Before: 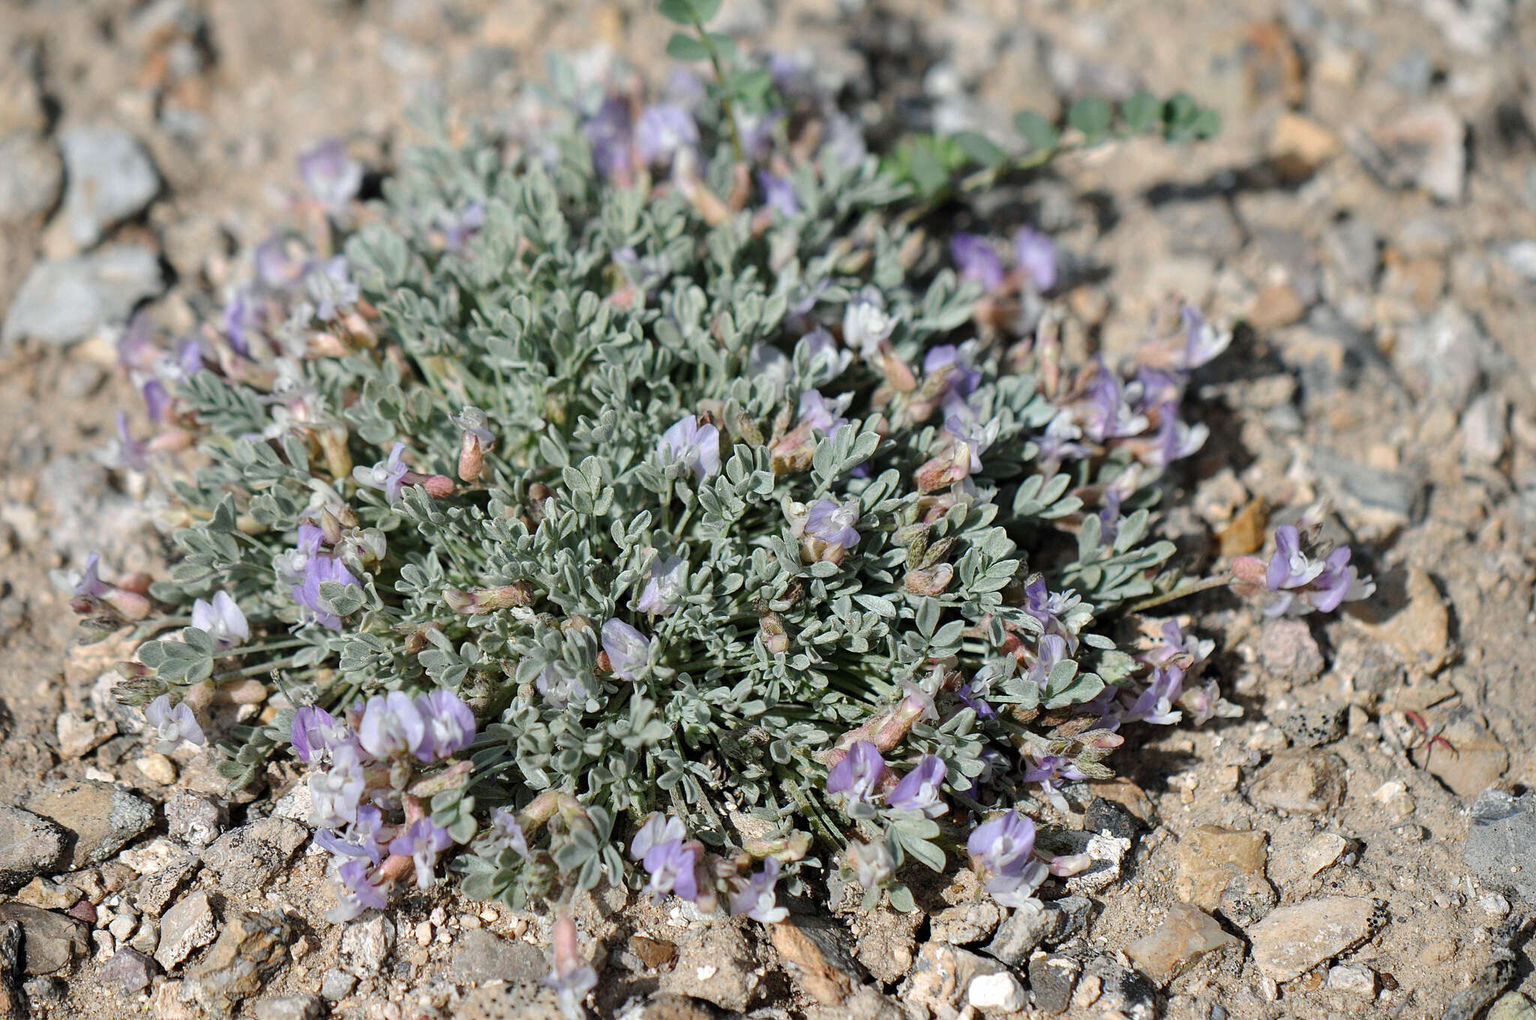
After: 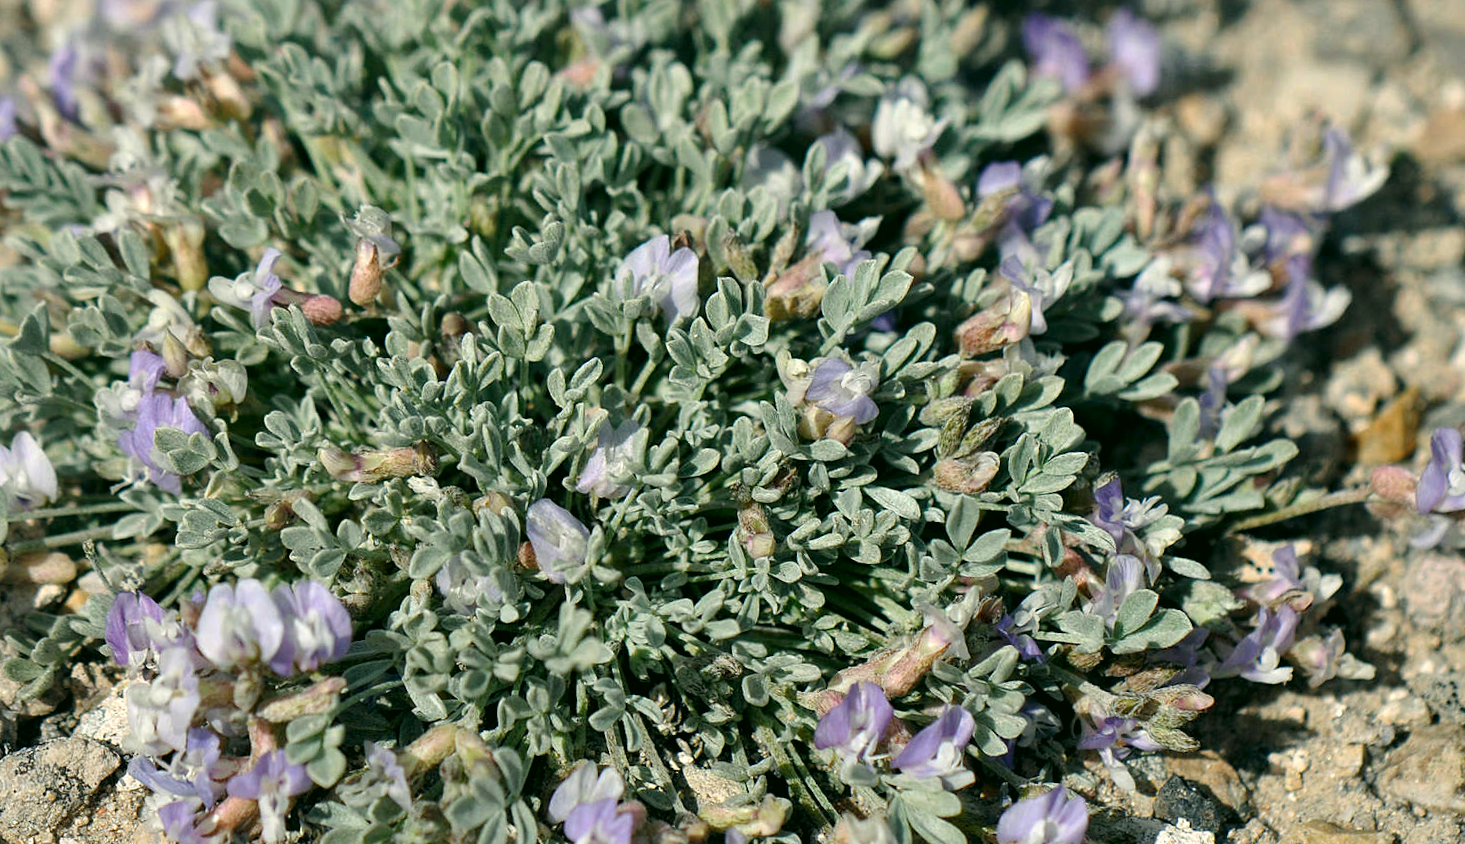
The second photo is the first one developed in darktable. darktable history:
color correction: highlights a* -0.482, highlights b* 9.48, shadows a* -9.48, shadows b* 0.803
crop and rotate: angle -3.37°, left 9.79%, top 20.73%, right 12.42%, bottom 11.82%
local contrast: mode bilateral grid, contrast 20, coarseness 100, detail 150%, midtone range 0.2
